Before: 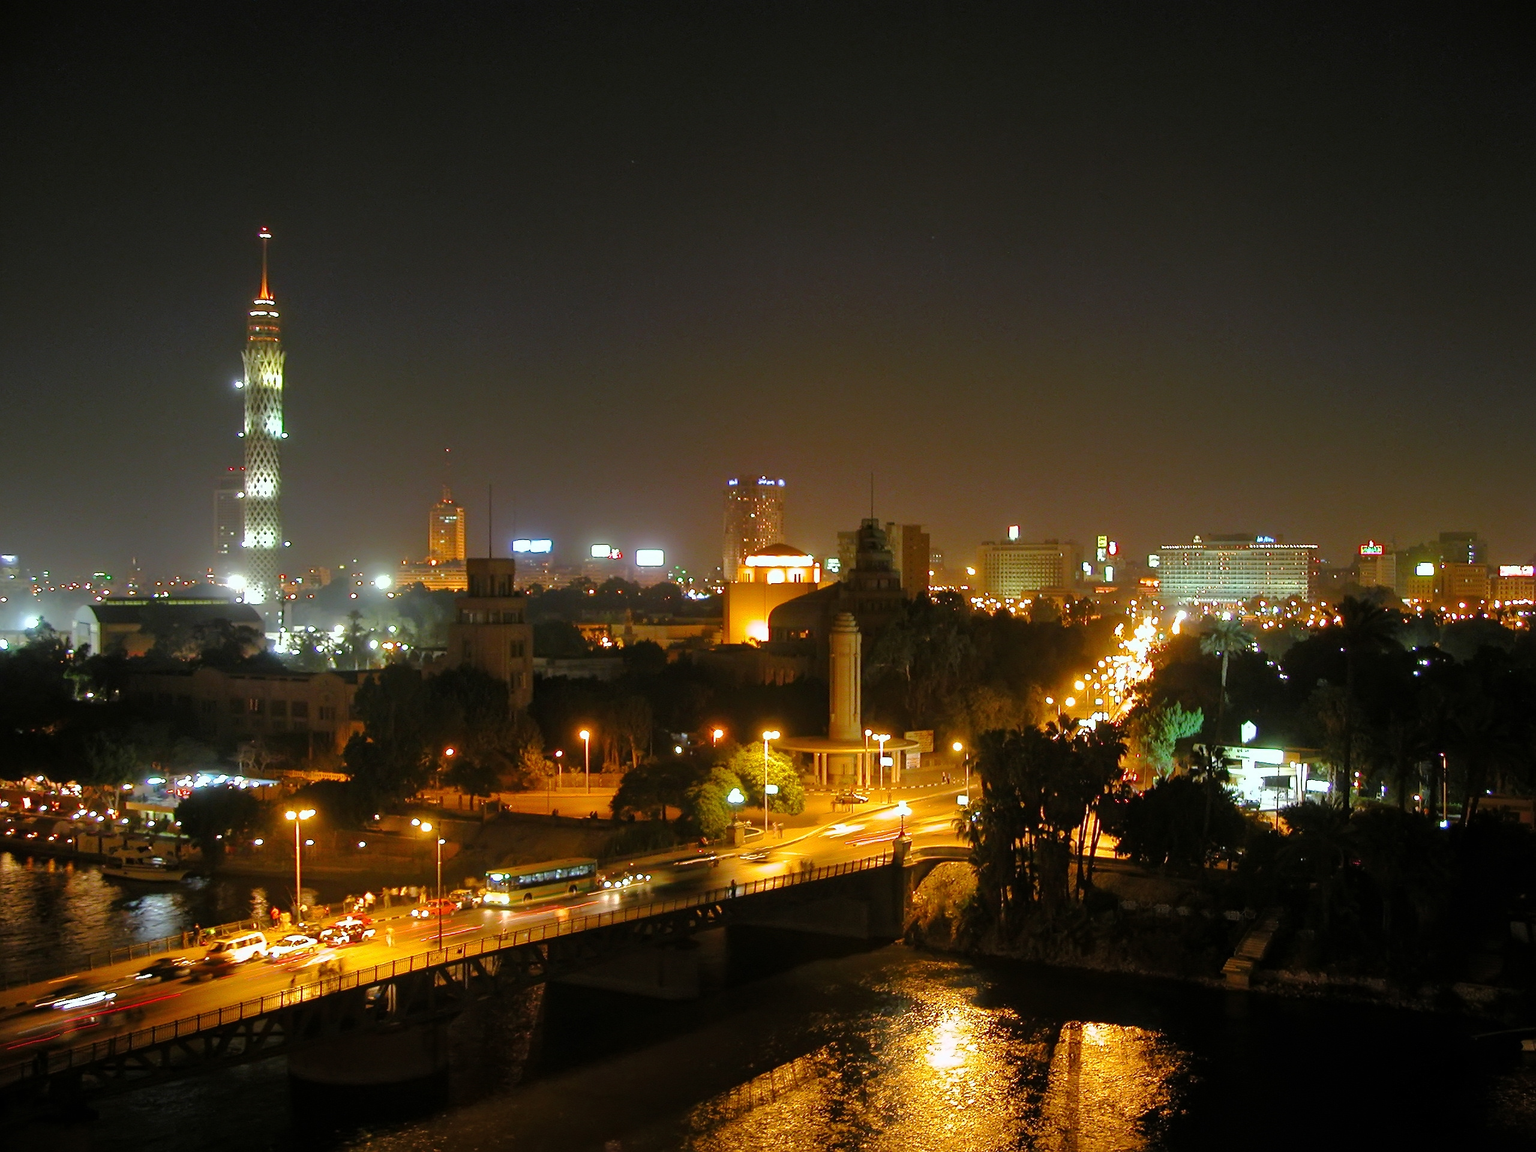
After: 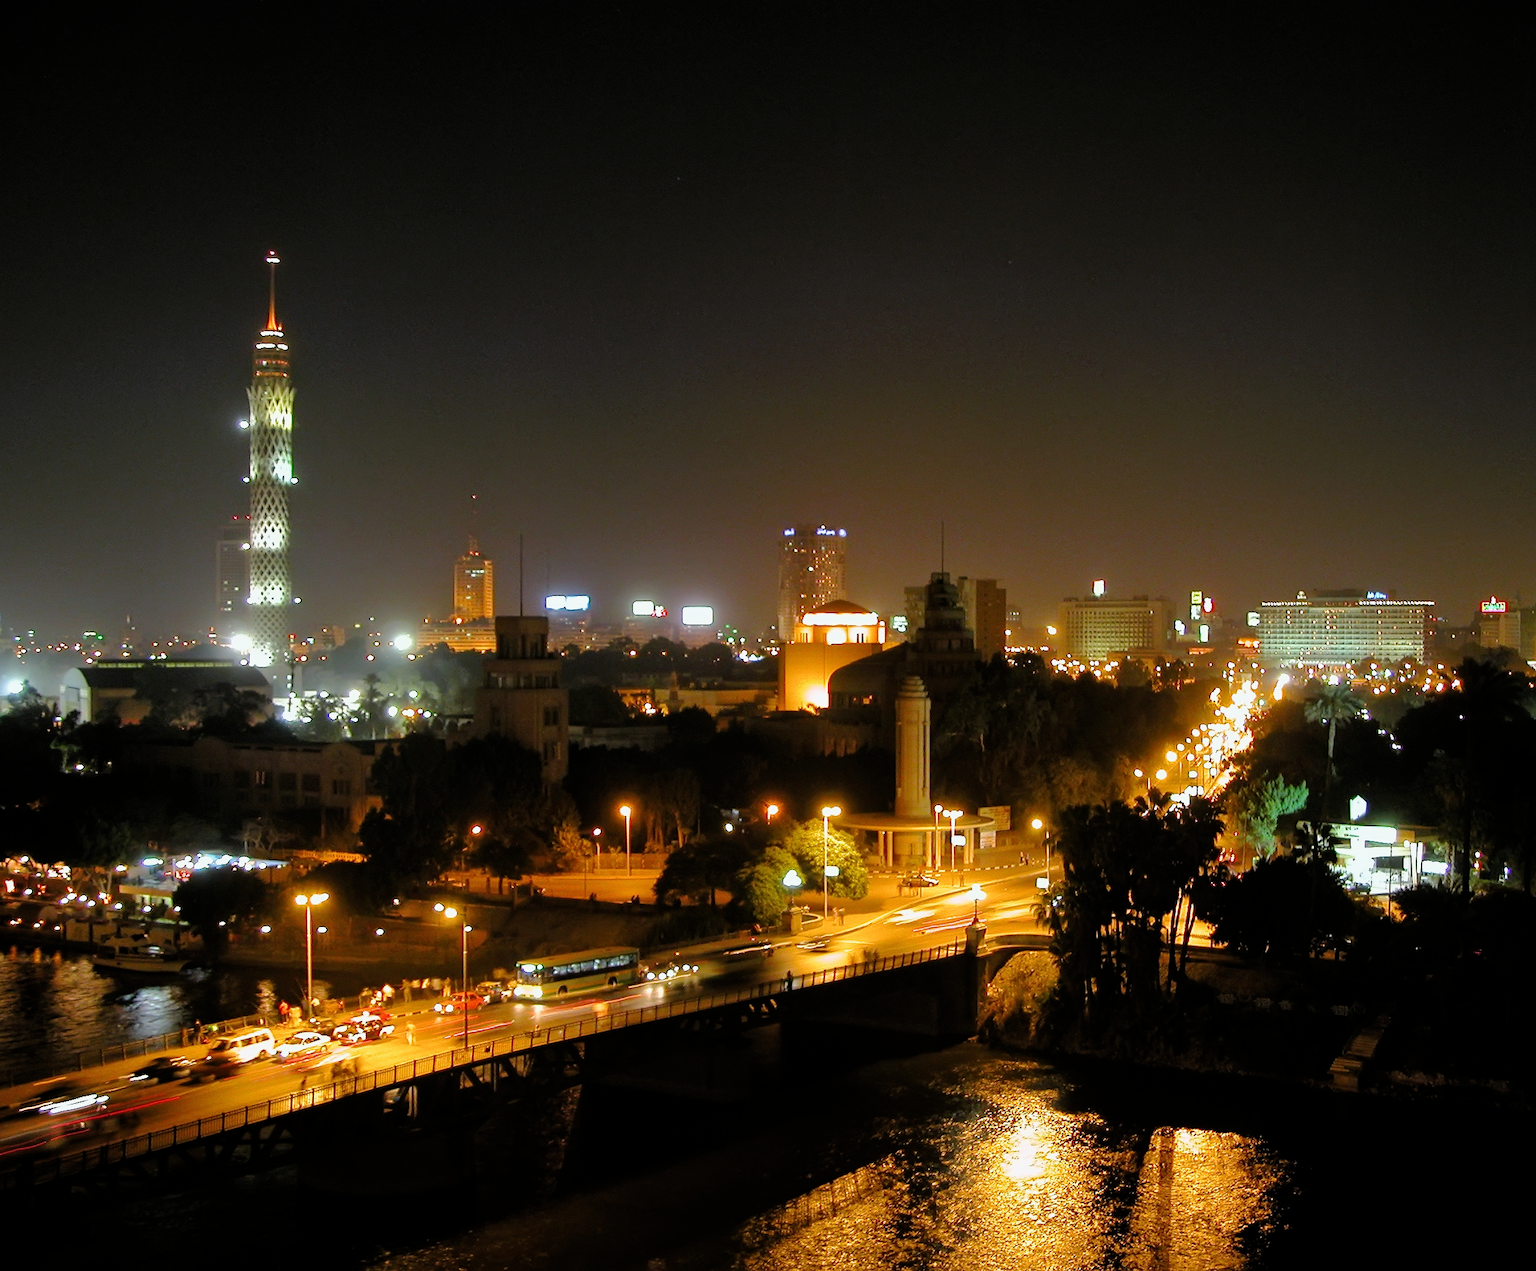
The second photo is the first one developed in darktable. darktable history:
filmic rgb: black relative exposure -12.83 EV, white relative exposure 2.81 EV, target black luminance 0%, hardness 8.5, latitude 70.21%, contrast 1.133, shadows ↔ highlights balance -1.24%, color science v4 (2020)
crop and rotate: left 1.208%, right 8.144%
